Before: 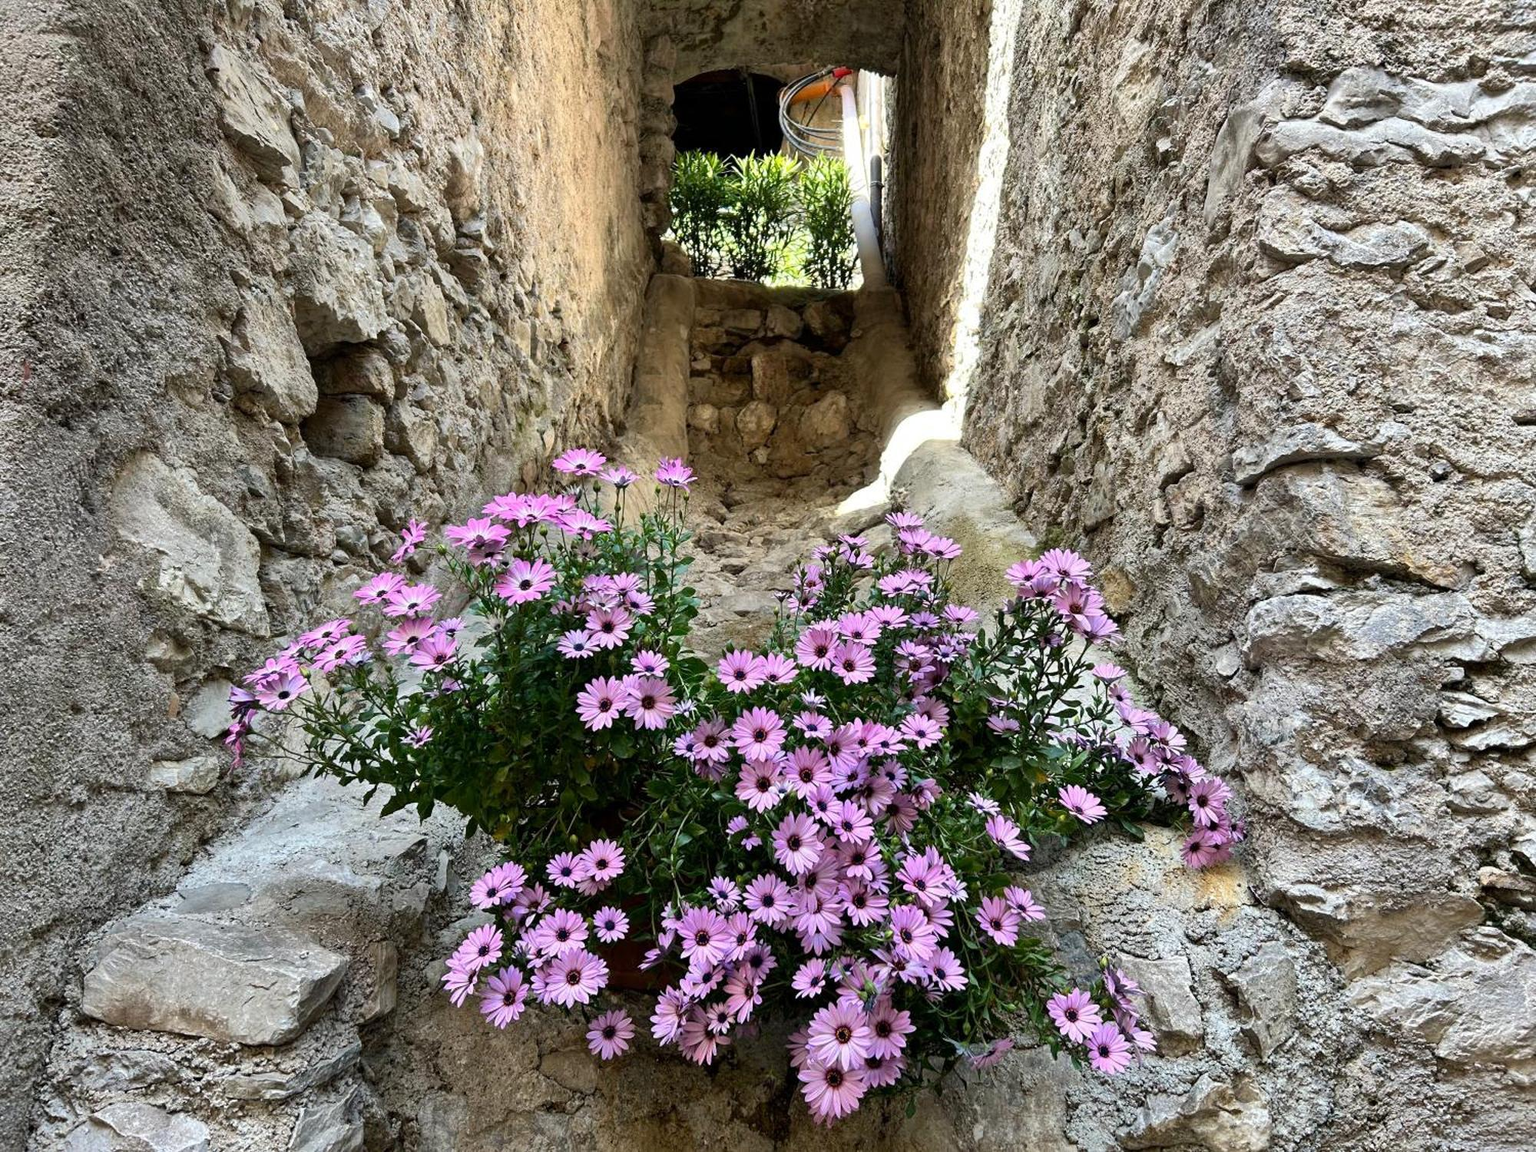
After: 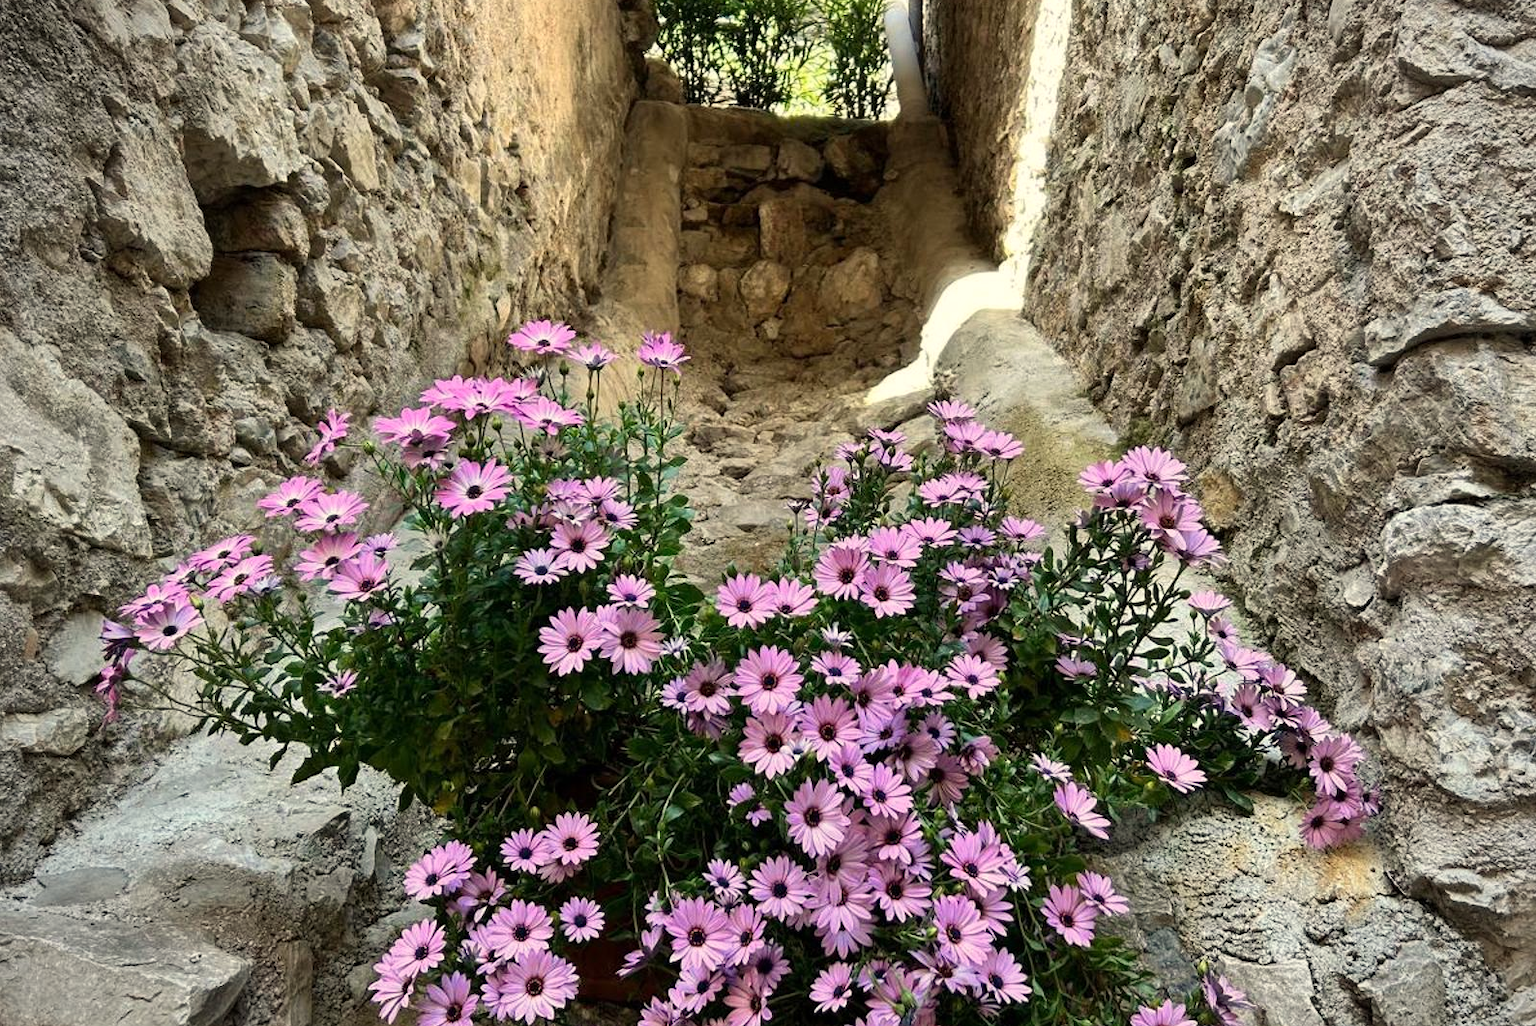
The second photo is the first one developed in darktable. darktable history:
vignetting: fall-off radius 63.6%
white balance: red 1.029, blue 0.92
crop: left 9.712%, top 16.928%, right 10.845%, bottom 12.332%
